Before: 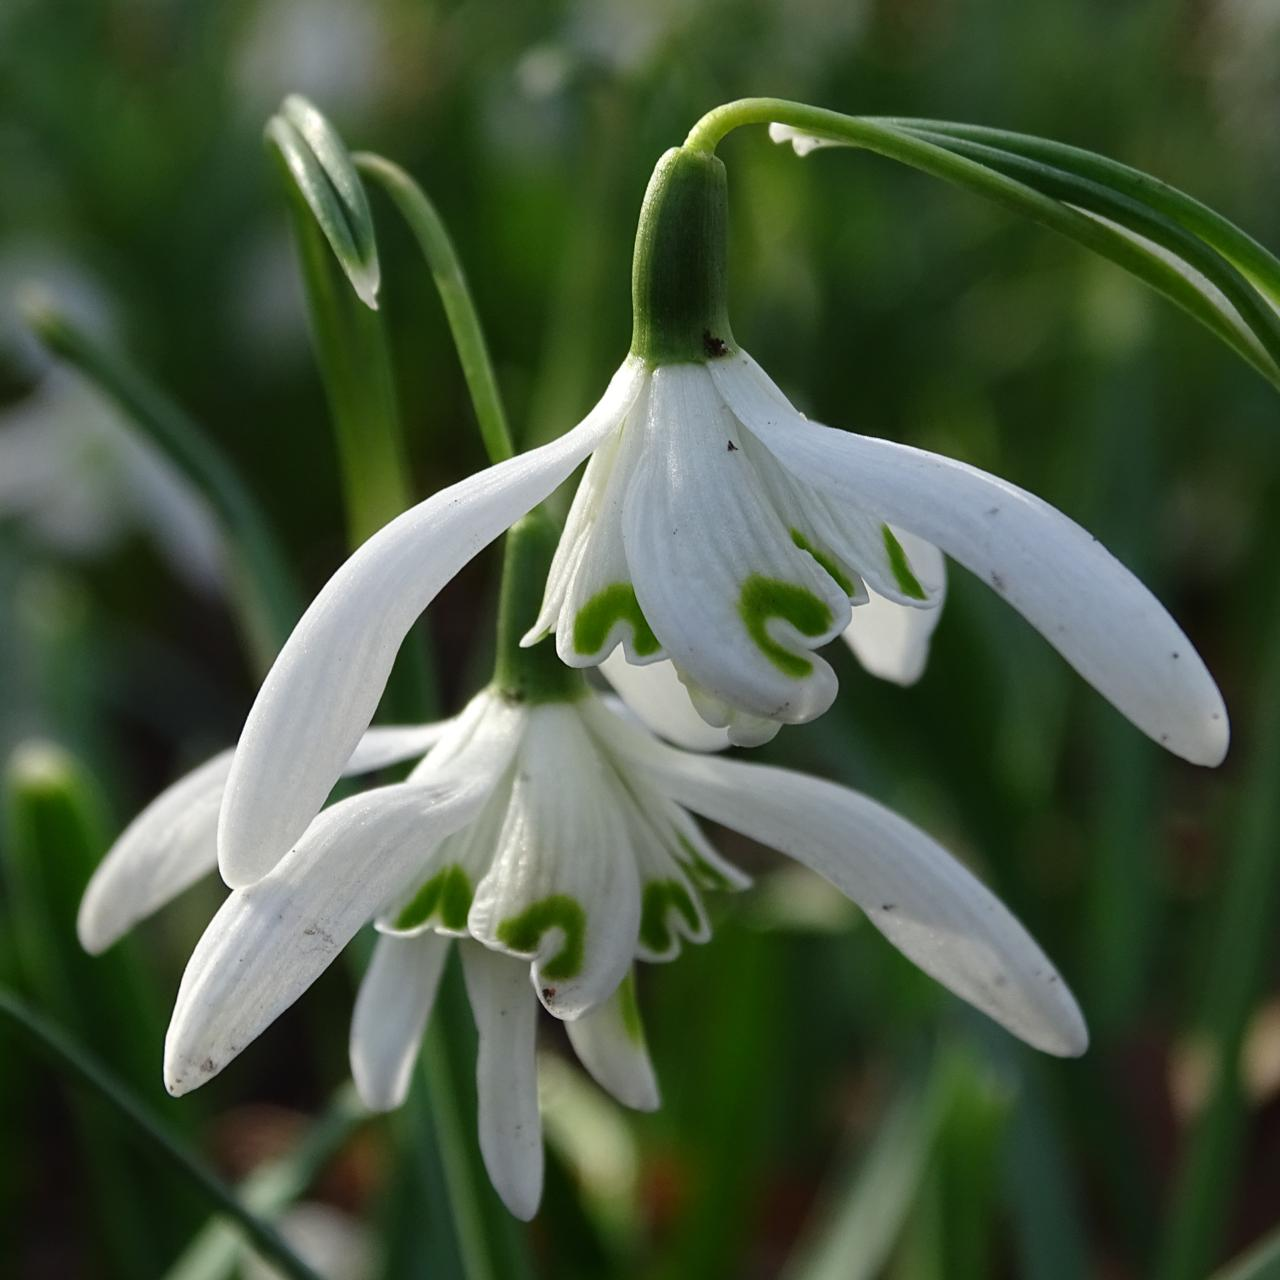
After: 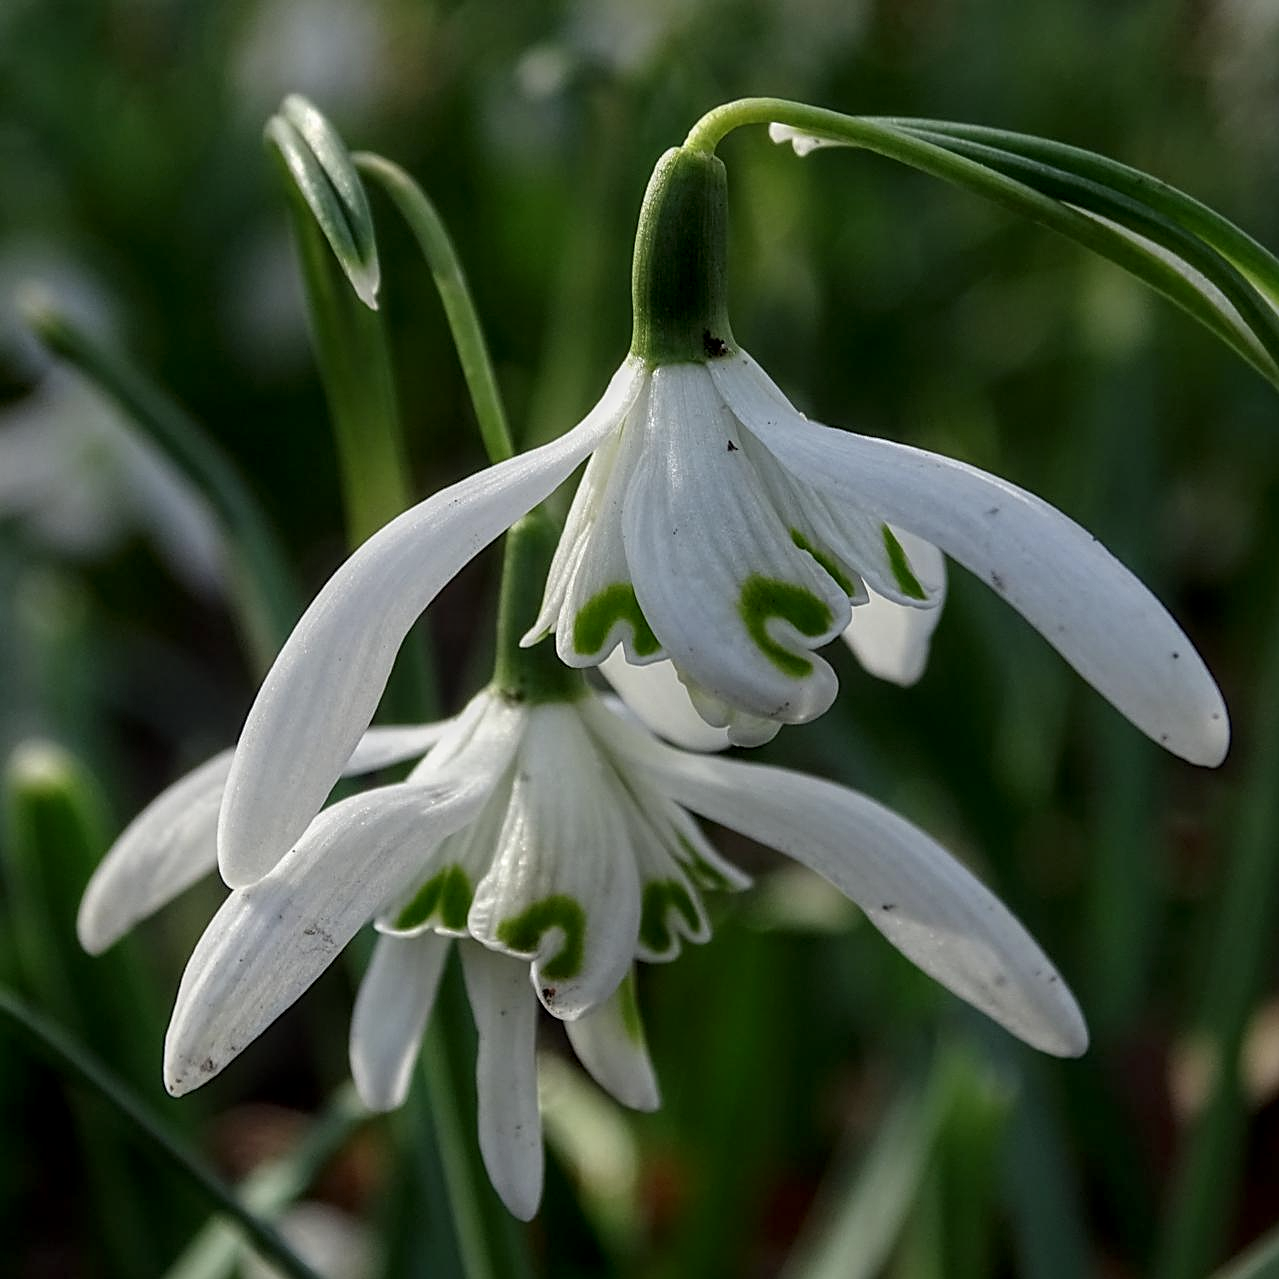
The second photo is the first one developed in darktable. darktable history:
sharpen: on, module defaults
exposure: exposure -0.462 EV, compensate highlight preservation false
local contrast: detail 142%
